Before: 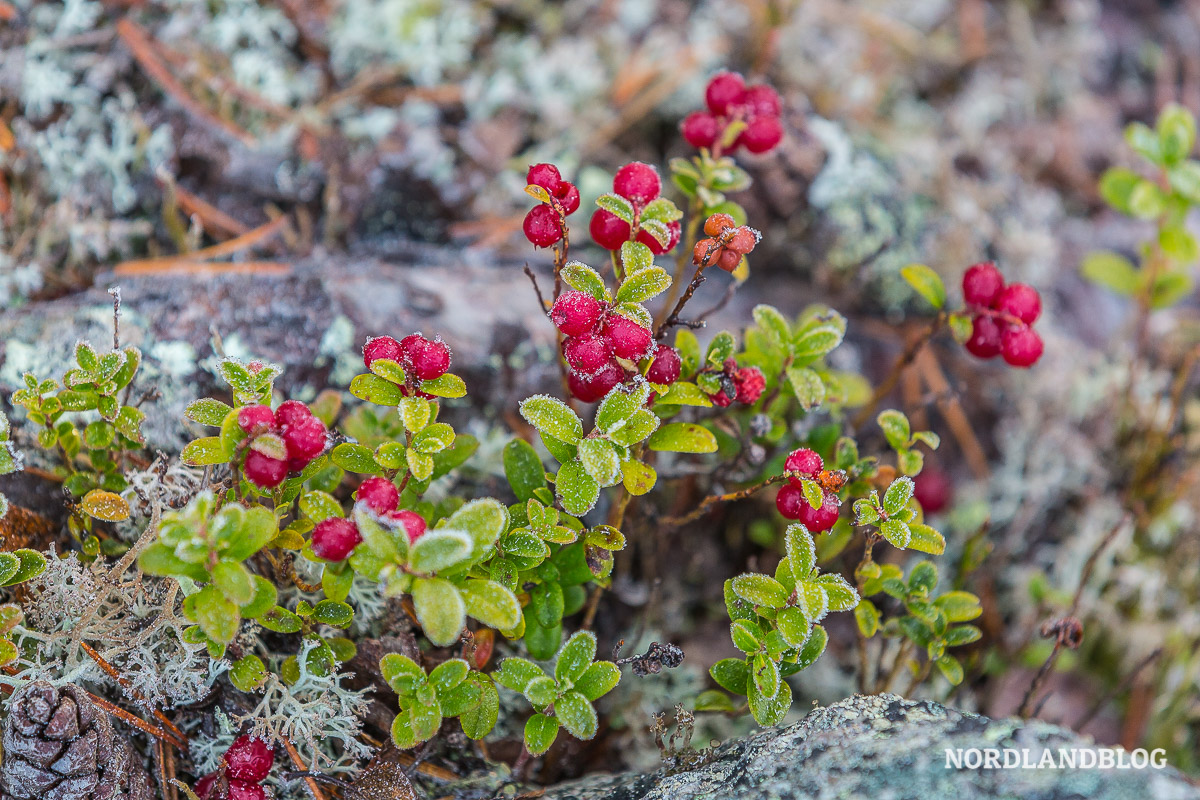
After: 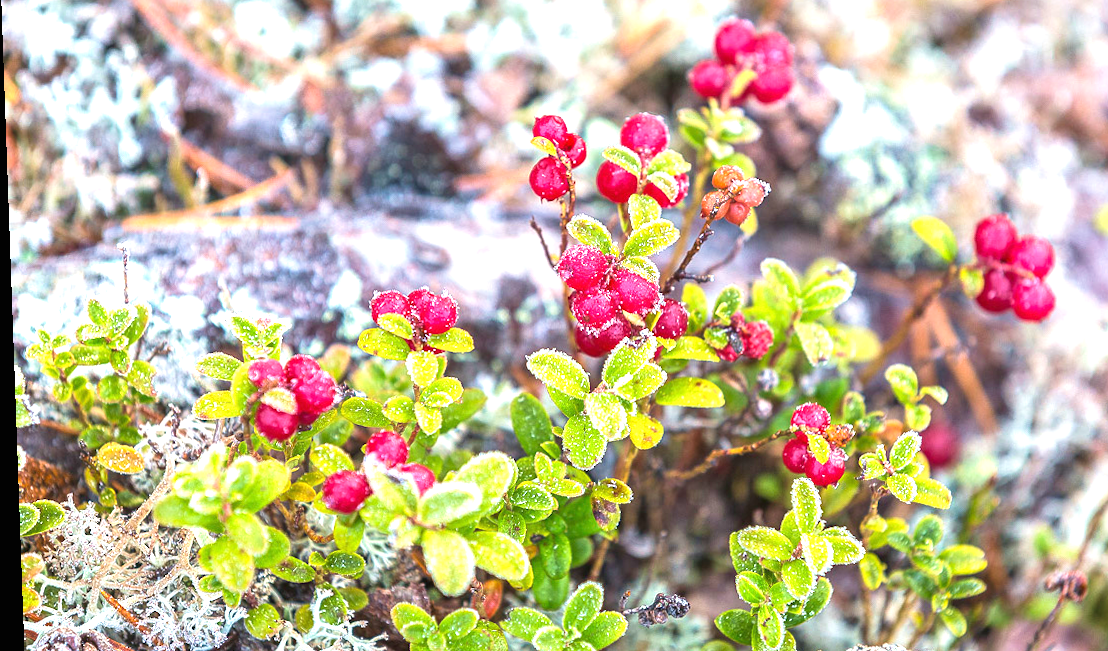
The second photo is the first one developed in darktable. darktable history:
contrast equalizer: y [[0.5 ×6], [0.5 ×6], [0.5, 0.5, 0.501, 0.545, 0.707, 0.863], [0 ×6], [0 ×6]]
exposure: black level correction 0, exposure 1.379 EV, compensate exposure bias true, compensate highlight preservation false
crop: top 7.49%, right 9.717%, bottom 11.943%
velvia: on, module defaults
rotate and perspective: lens shift (vertical) 0.048, lens shift (horizontal) -0.024, automatic cropping off
